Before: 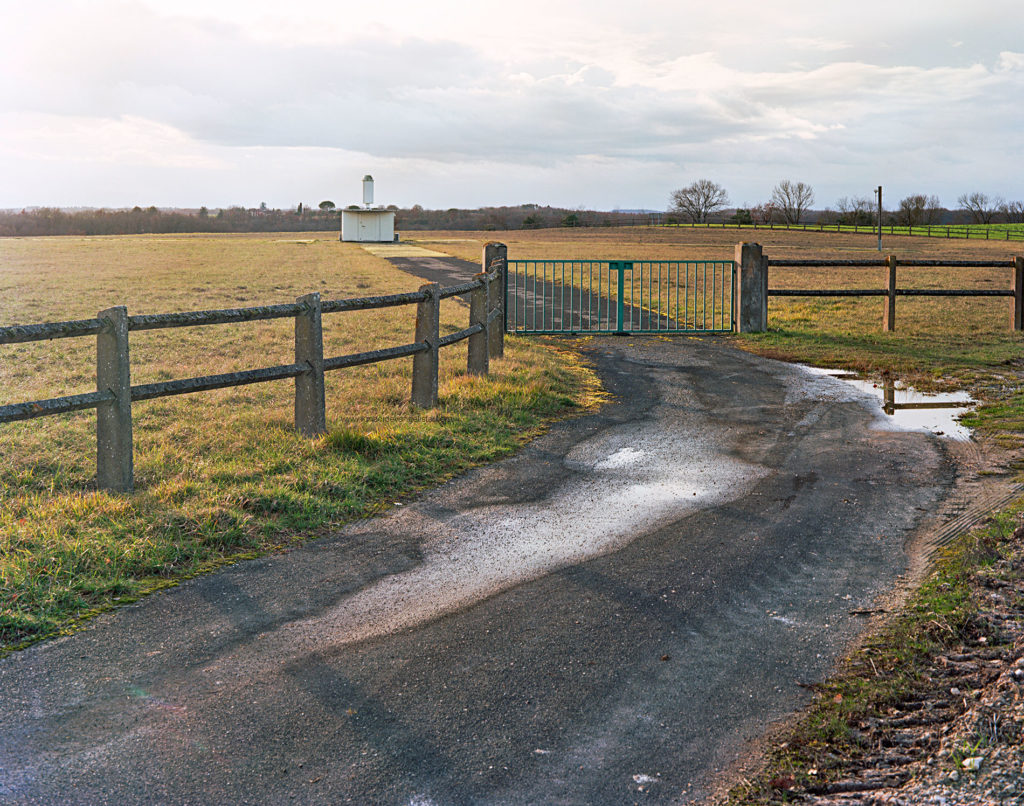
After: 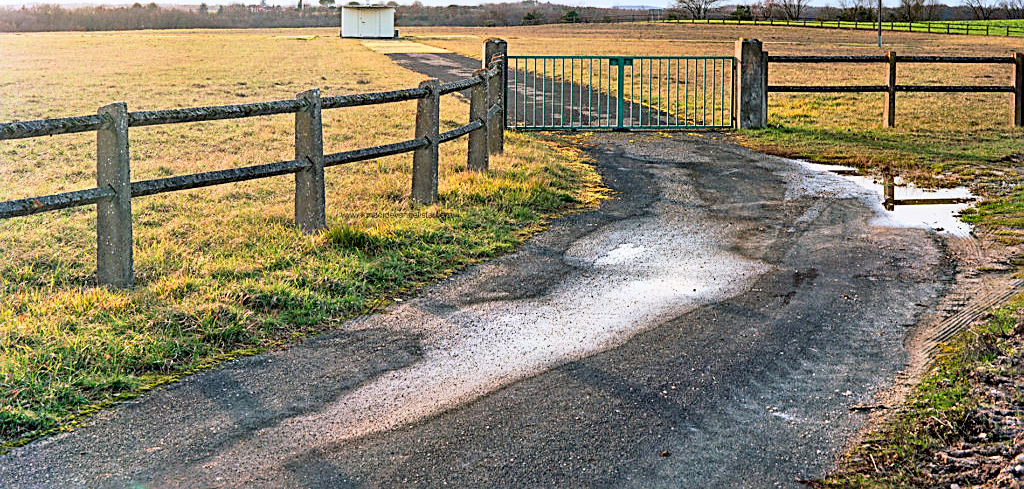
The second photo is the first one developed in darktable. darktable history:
sharpen: on, module defaults
exposure: black level correction 0.009, exposure 0.119 EV, compensate highlight preservation false
tone curve: curves: ch0 [(0, 0) (0.004, 0.001) (0.133, 0.132) (0.325, 0.395) (0.455, 0.565) (0.832, 0.925) (1, 1)], color space Lab, linked channels, preserve colors none
crop and rotate: top 25.357%, bottom 13.942%
